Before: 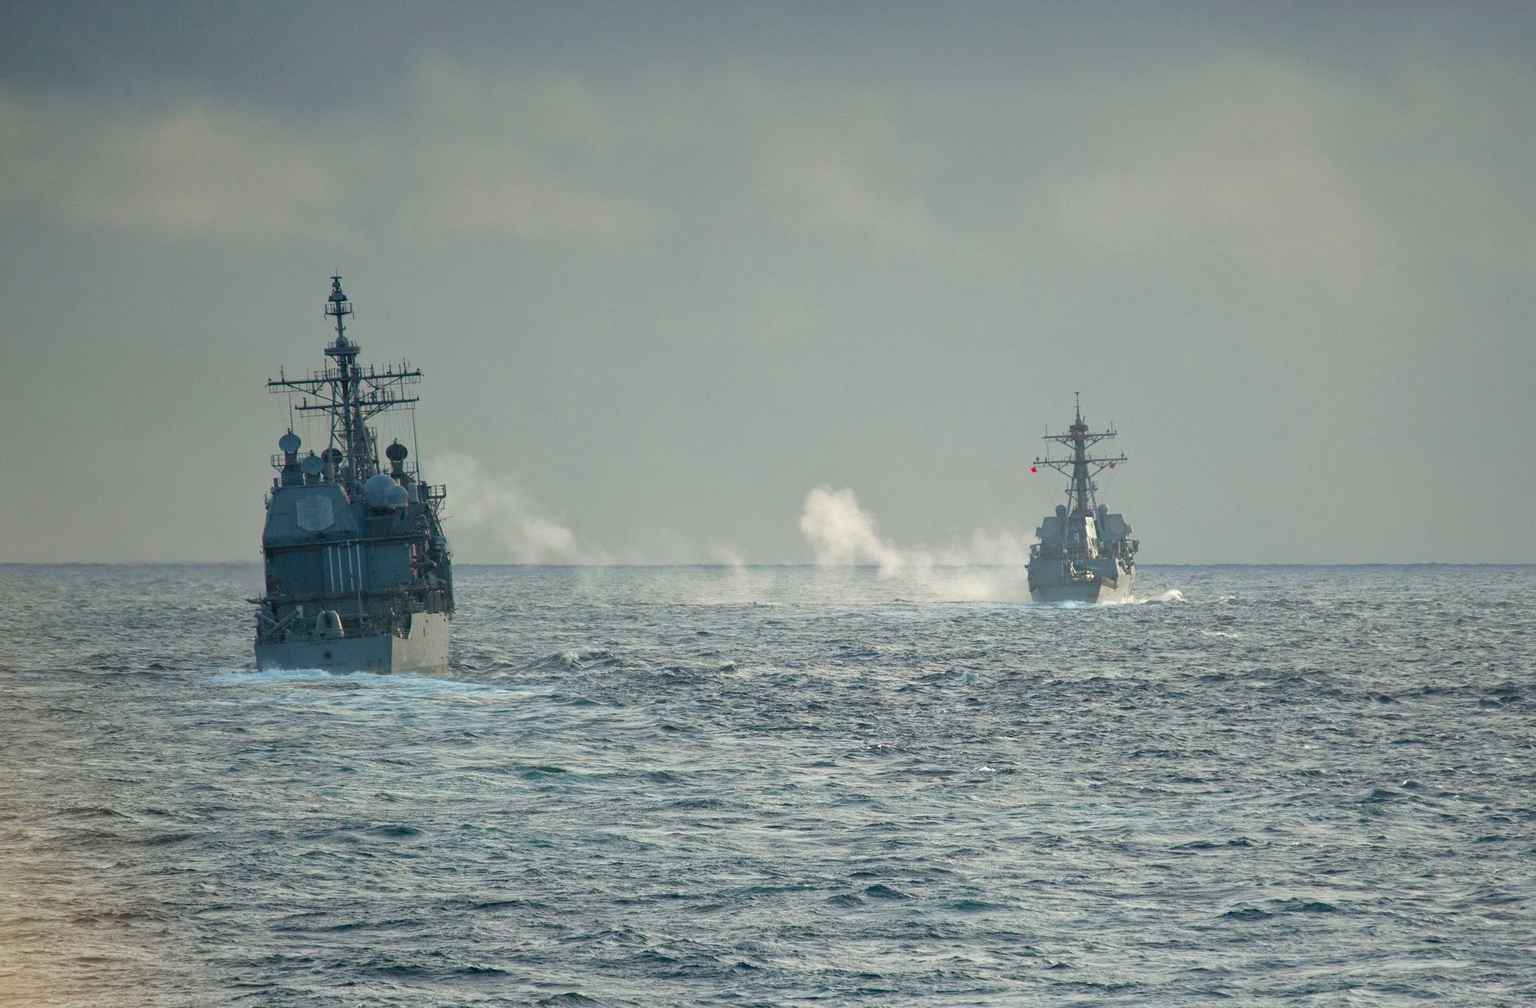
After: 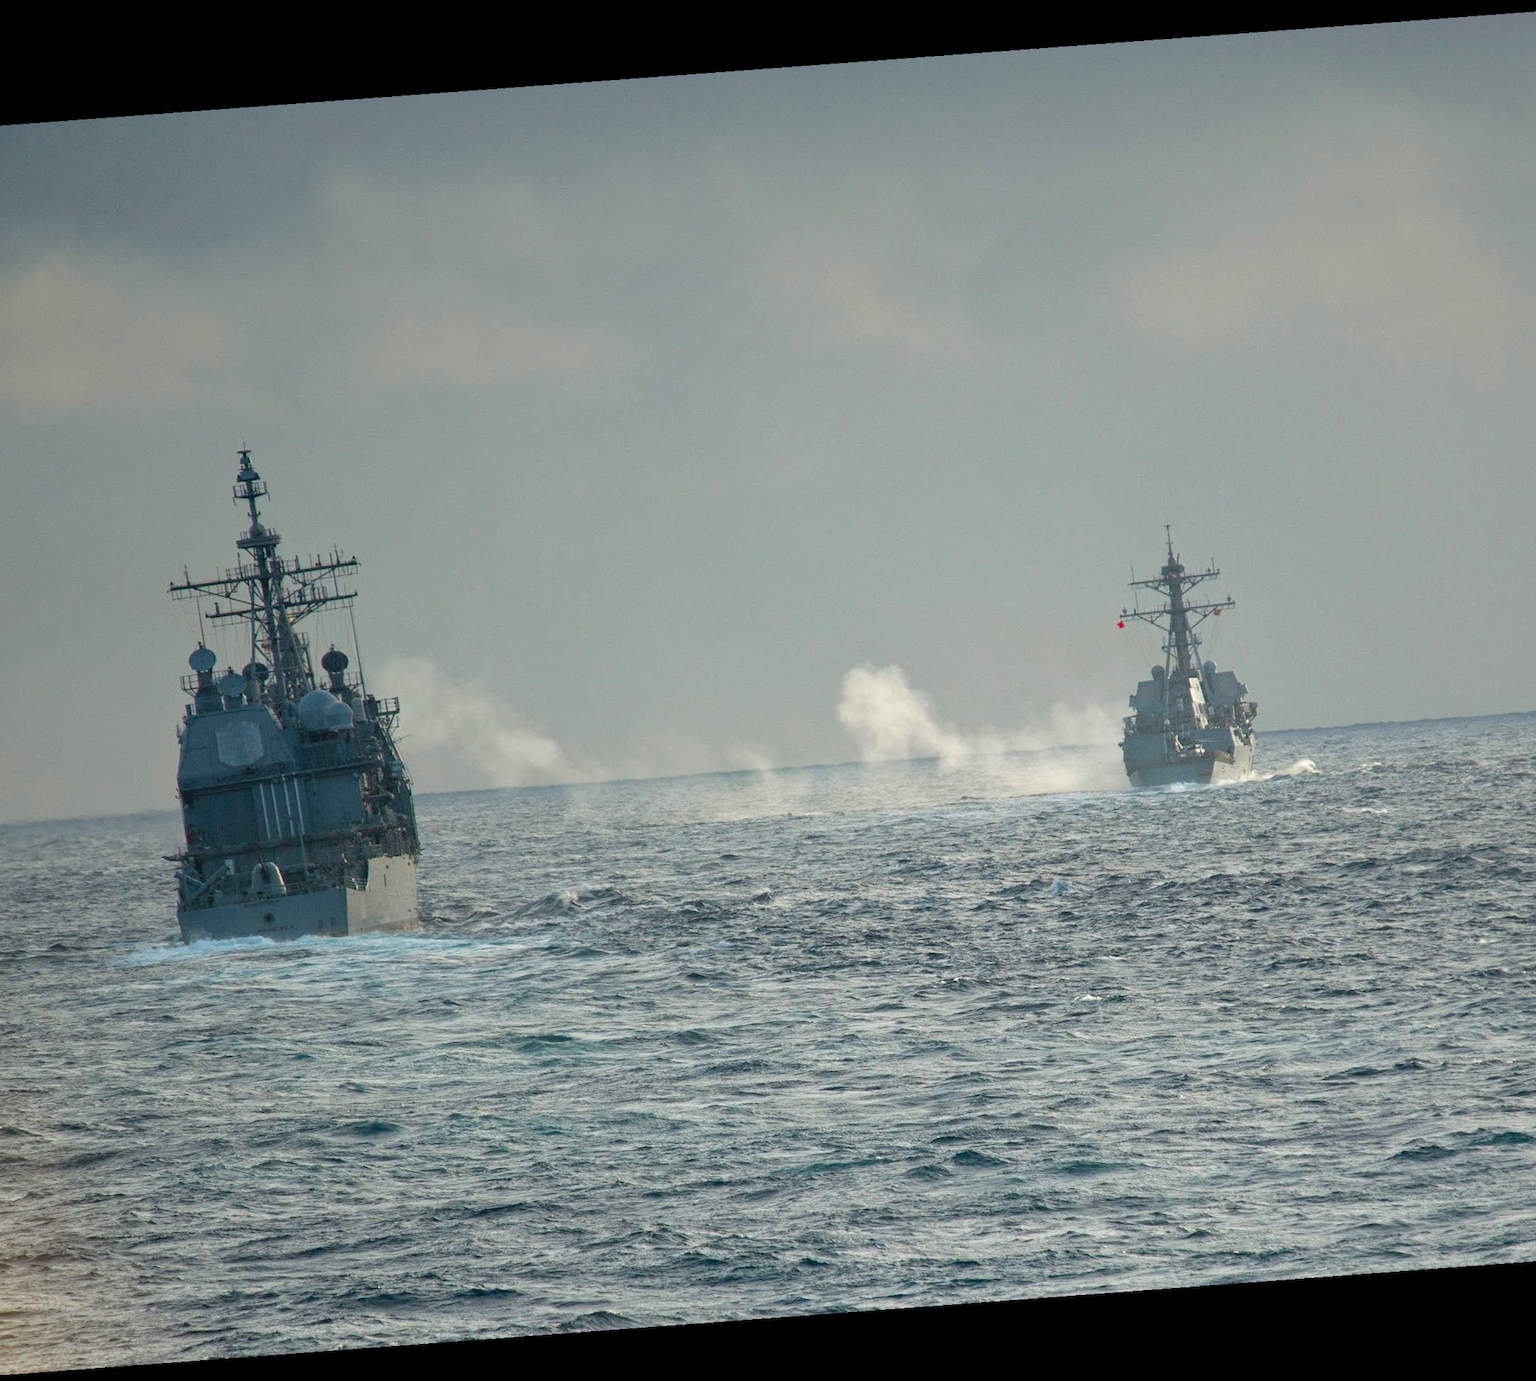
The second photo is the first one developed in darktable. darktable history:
rotate and perspective: rotation -4.25°, automatic cropping off
crop: left 9.88%, right 12.664%
